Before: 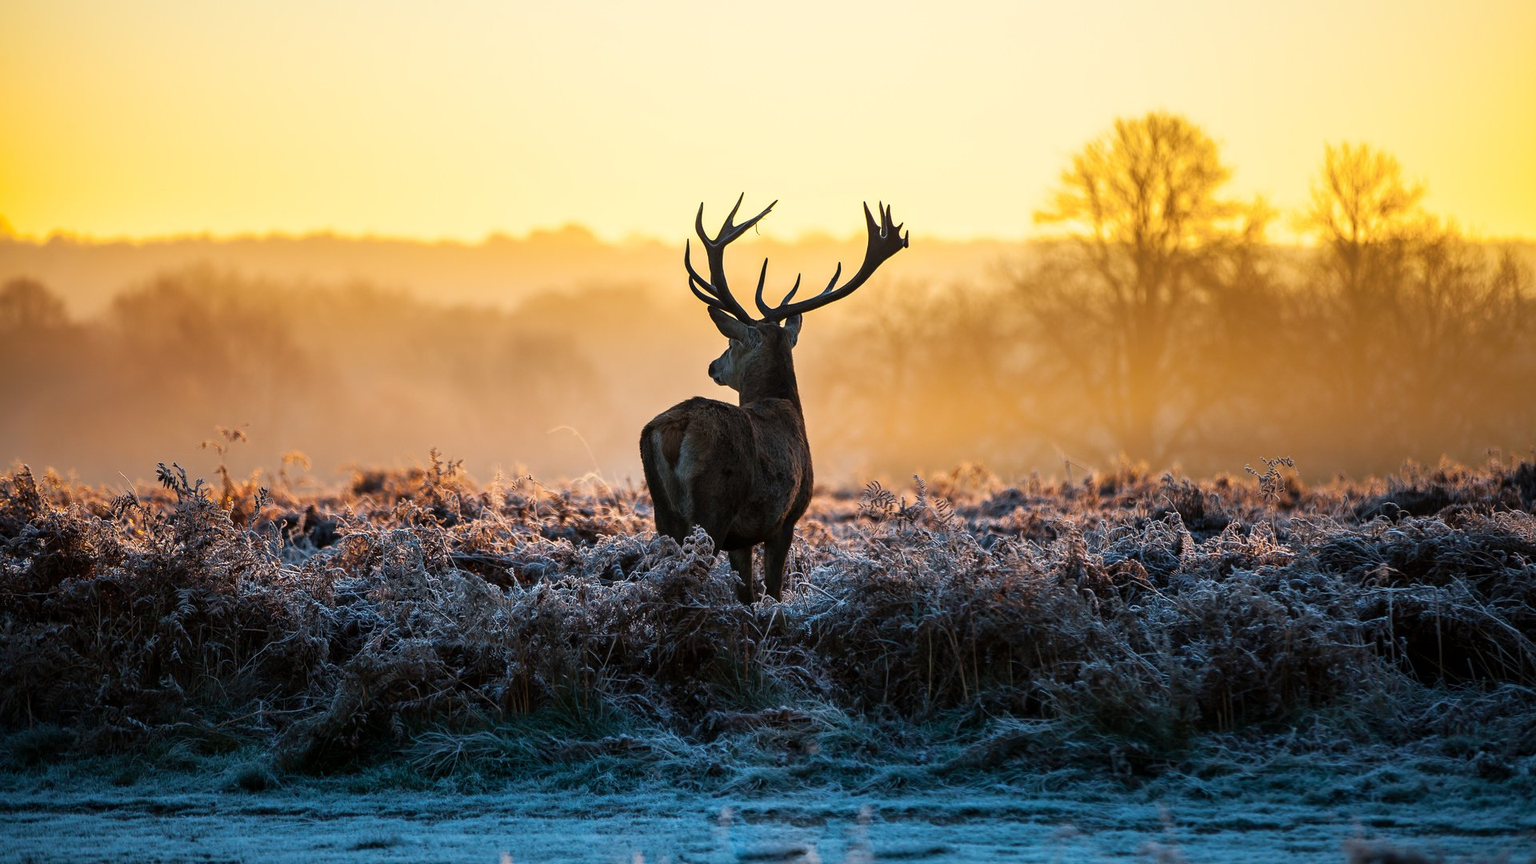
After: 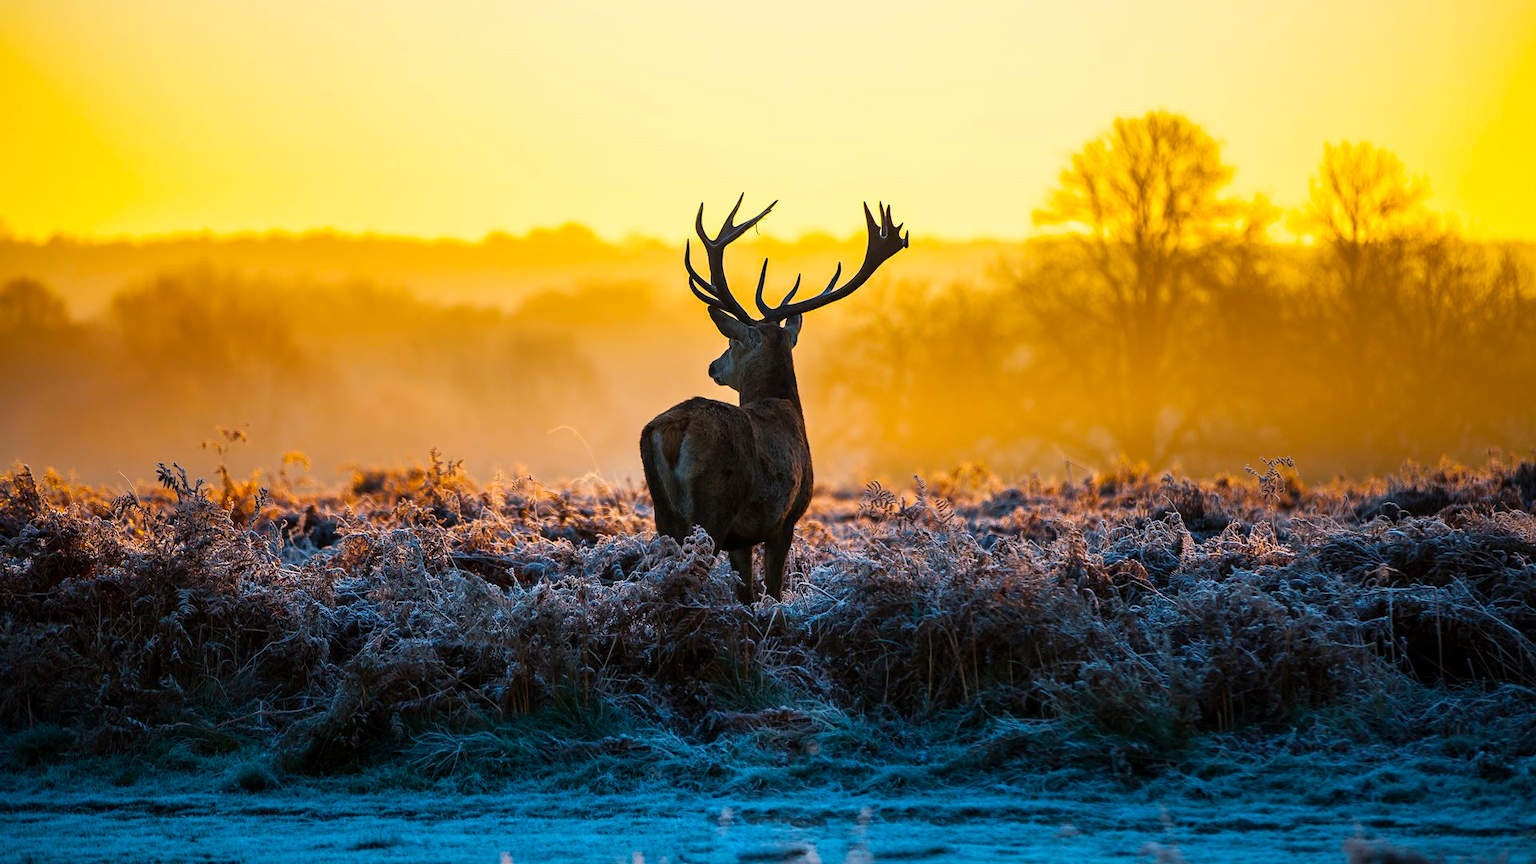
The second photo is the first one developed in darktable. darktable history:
color balance rgb: linear chroma grading › global chroma 9.139%, perceptual saturation grading › global saturation 18.169%, global vibrance 29.35%
